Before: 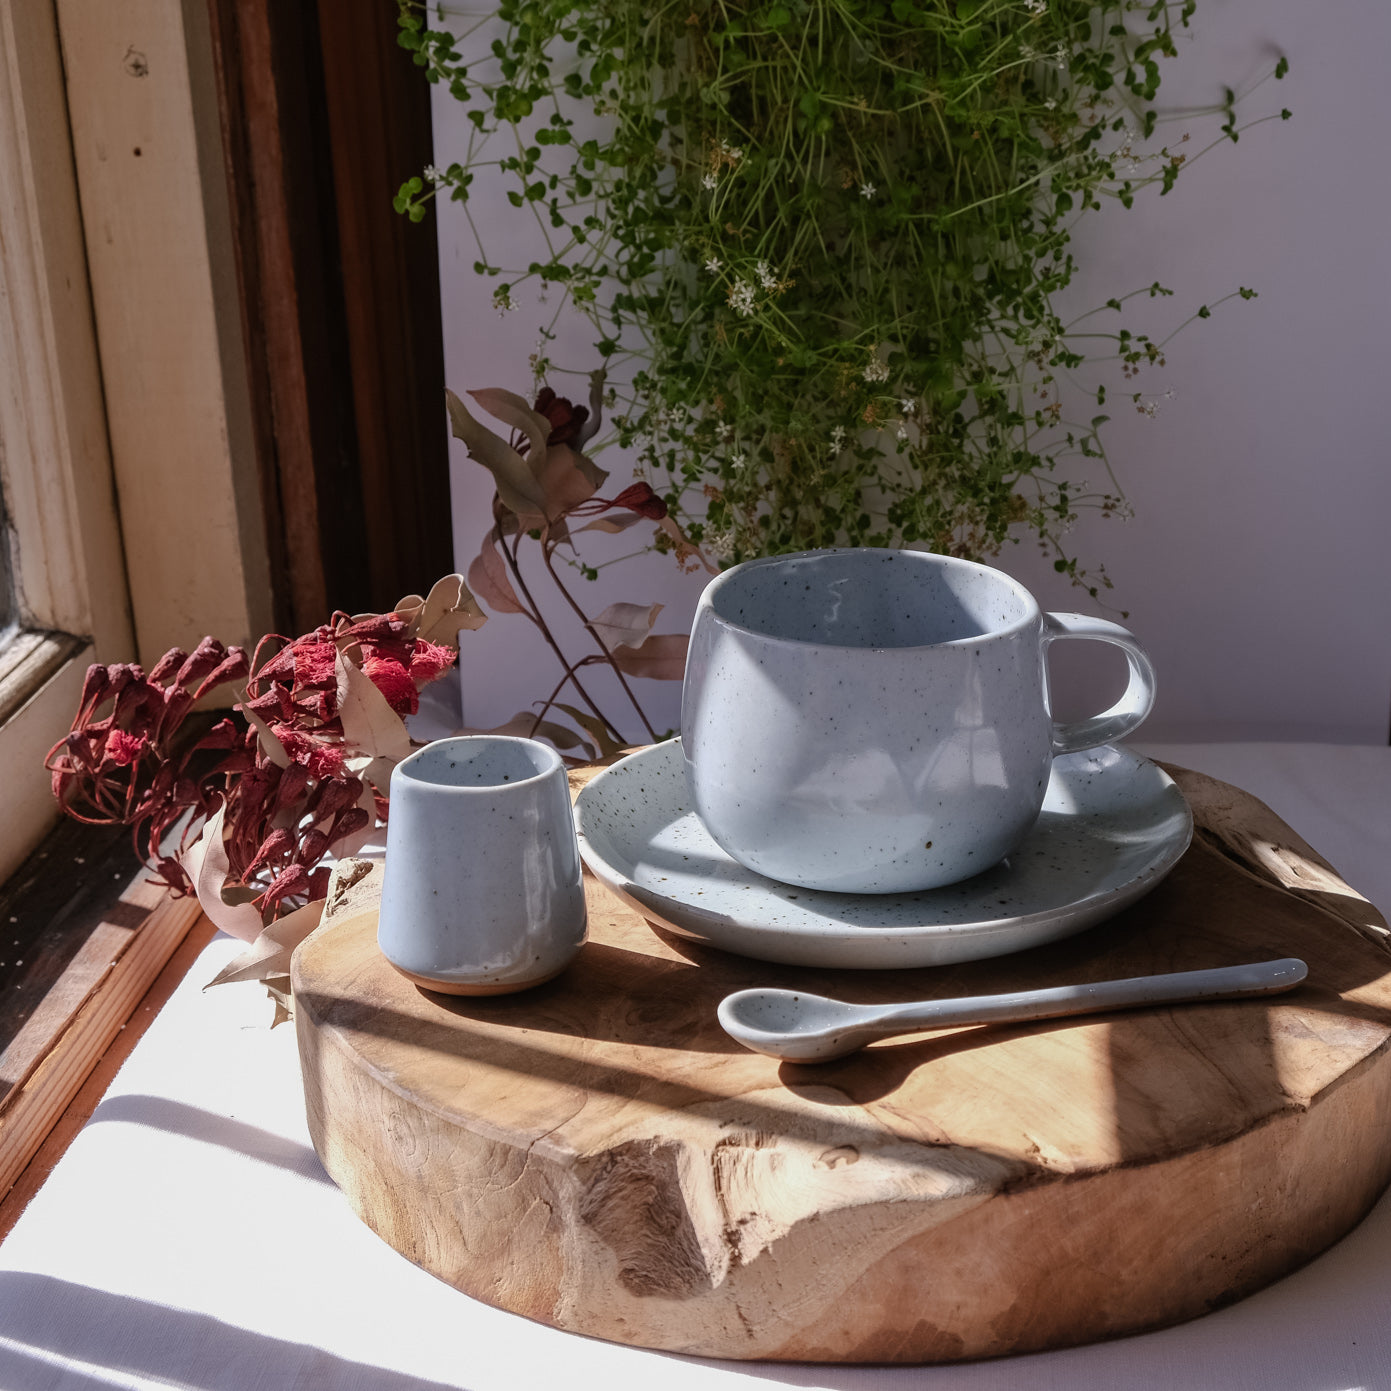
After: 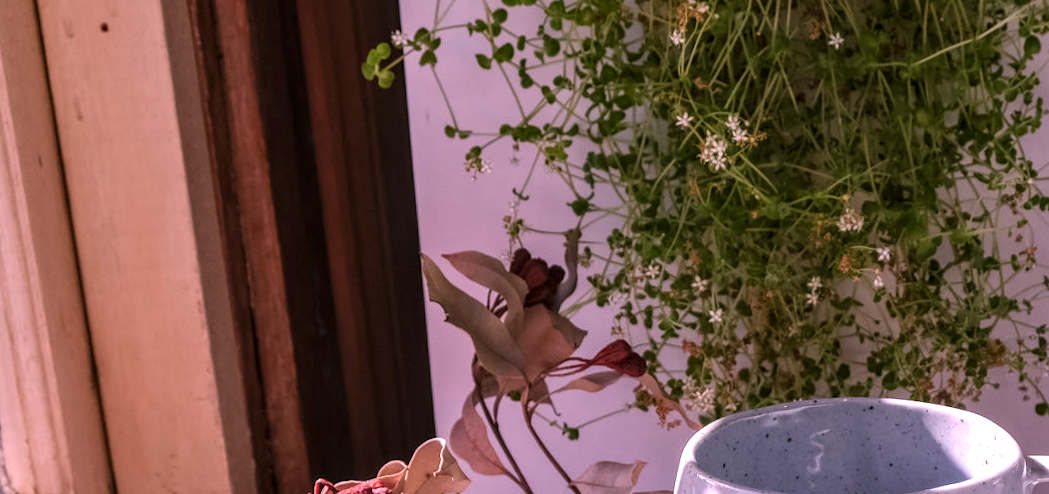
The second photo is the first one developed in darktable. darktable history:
crop: left 0.579%, top 7.627%, right 23.167%, bottom 54.275%
exposure: exposure 0.7 EV, compensate highlight preservation false
local contrast: on, module defaults
white balance: red 1.188, blue 1.11
rotate and perspective: rotation -2°, crop left 0.022, crop right 0.978, crop top 0.049, crop bottom 0.951
